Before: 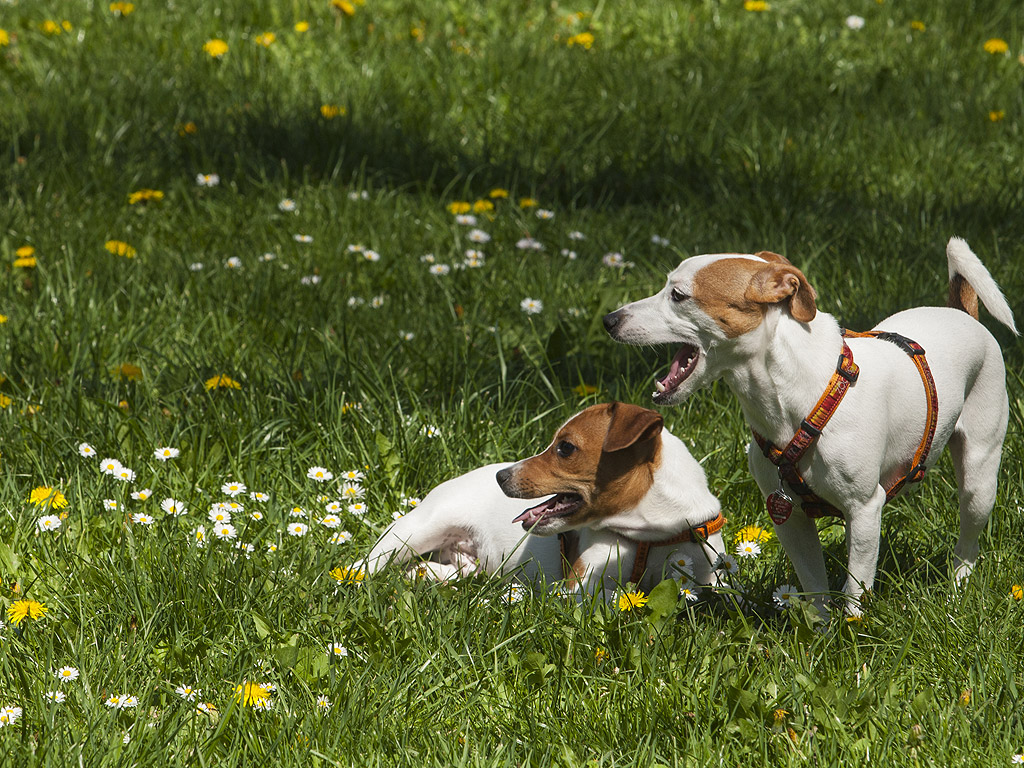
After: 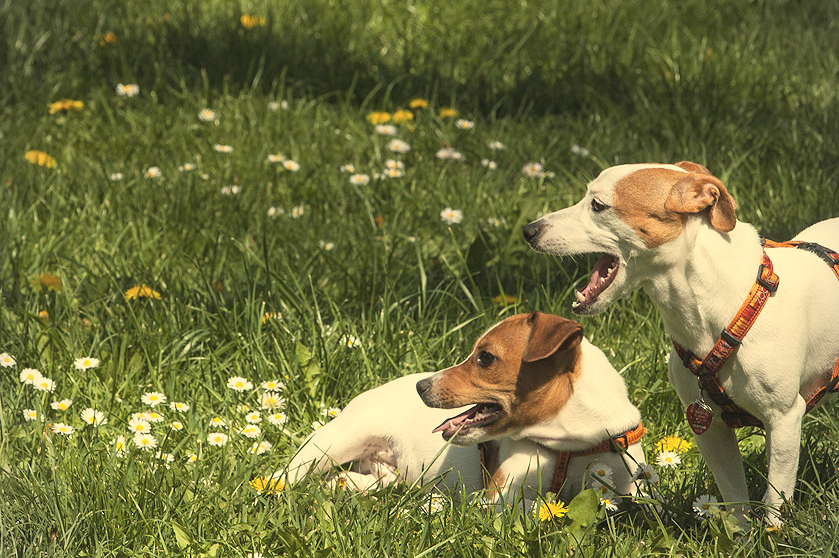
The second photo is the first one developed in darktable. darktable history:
crop: left 7.856%, top 11.836%, right 10.12%, bottom 15.387%
contrast brightness saturation: contrast 0.14, brightness 0.21
white balance: red 1.08, blue 0.791
vignetting: fall-off start 91.19%
